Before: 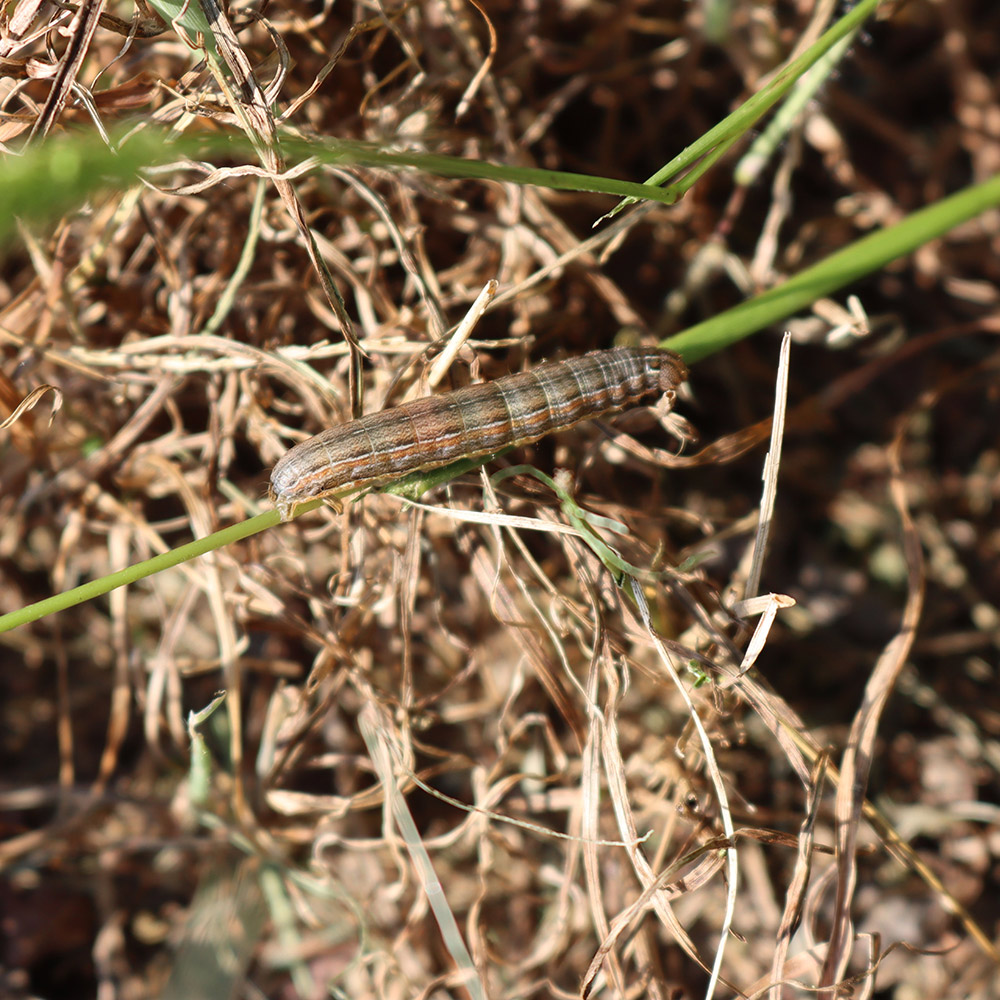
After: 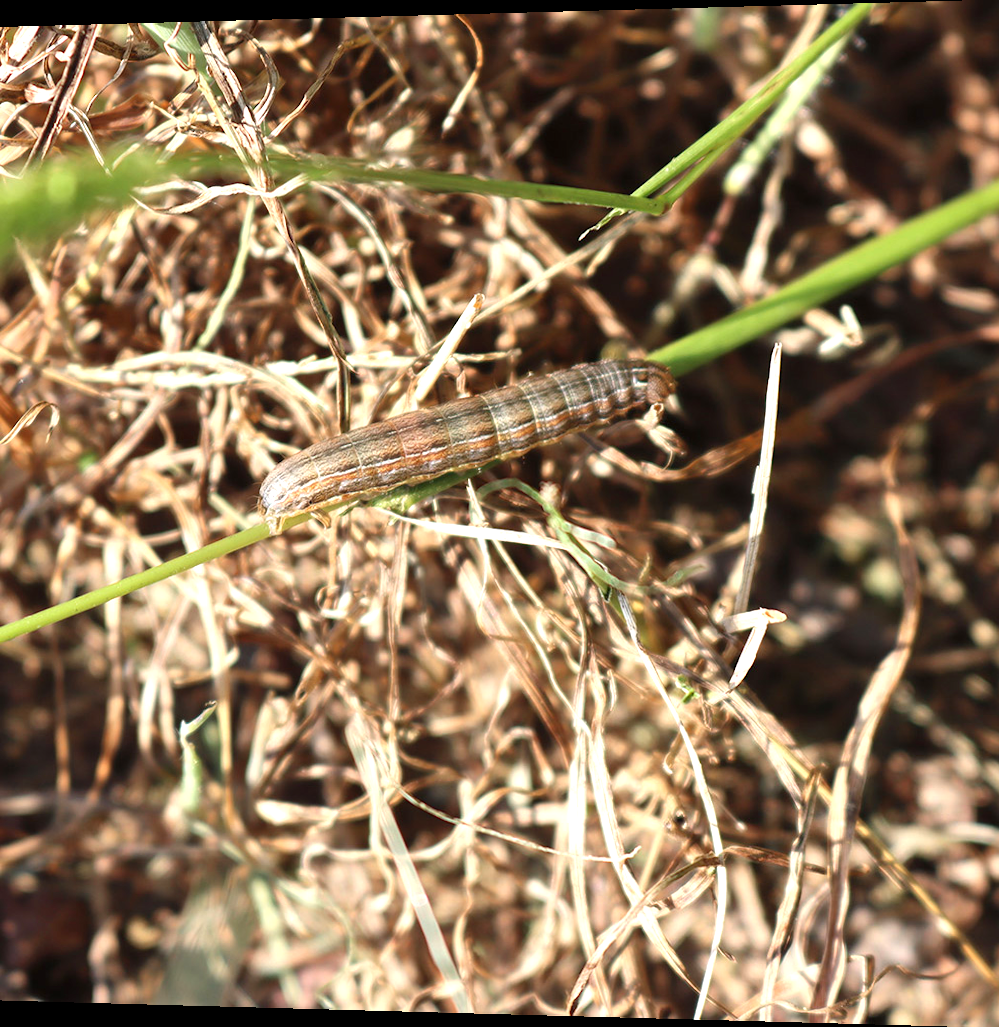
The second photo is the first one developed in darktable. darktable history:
exposure: exposure 0.661 EV, compensate highlight preservation false
rotate and perspective: lens shift (horizontal) -0.055, automatic cropping off
